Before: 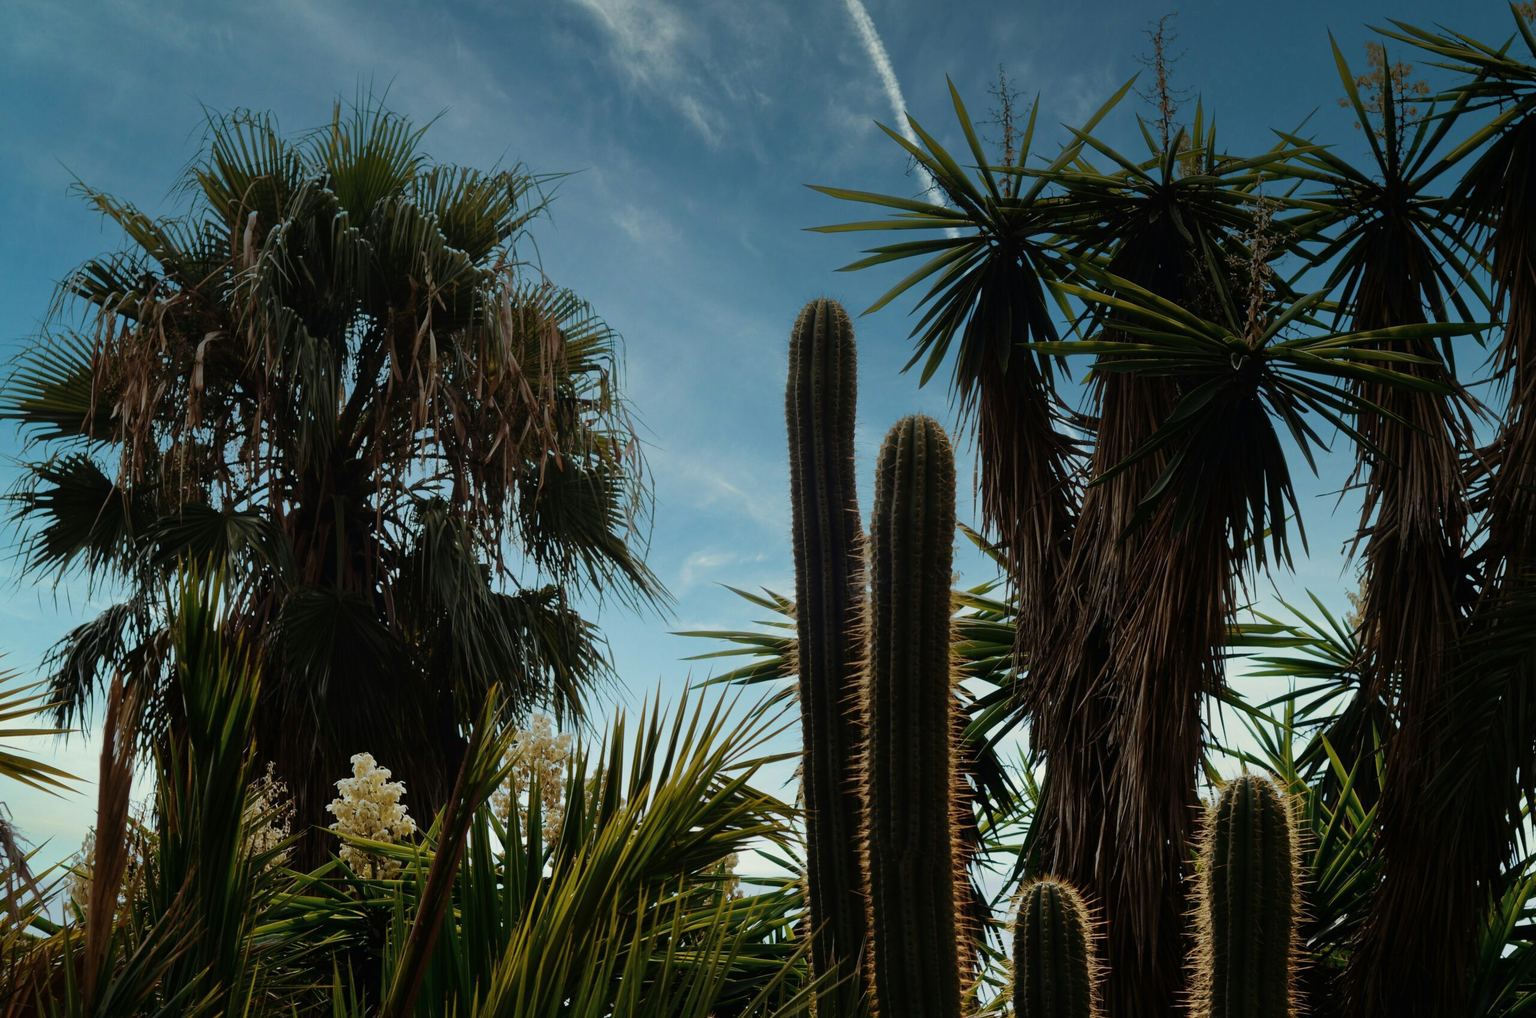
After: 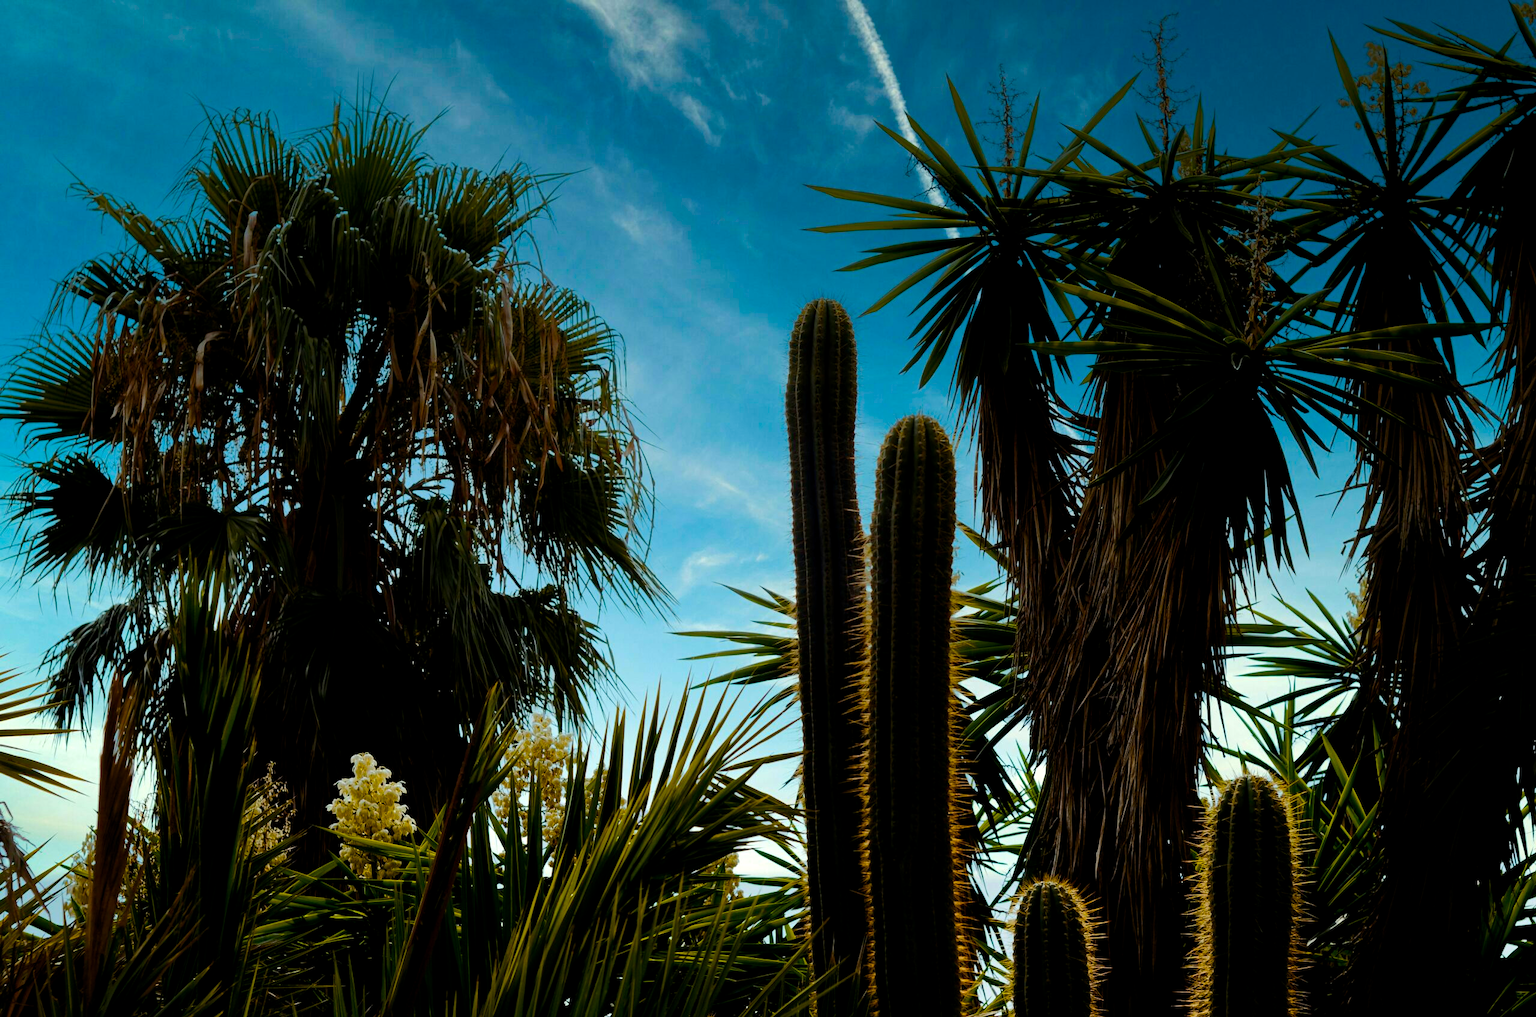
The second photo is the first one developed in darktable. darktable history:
color balance rgb: global offset › luminance -0.37%, perceptual saturation grading › highlights -17.77%, perceptual saturation grading › mid-tones 33.1%, perceptual saturation grading › shadows 50.52%, perceptual brilliance grading › highlights 20%, perceptual brilliance grading › mid-tones 20%, perceptual brilliance grading › shadows -20%, global vibrance 50%
tone equalizer: on, module defaults
exposure: exposure -0.242 EV, compensate highlight preservation false
